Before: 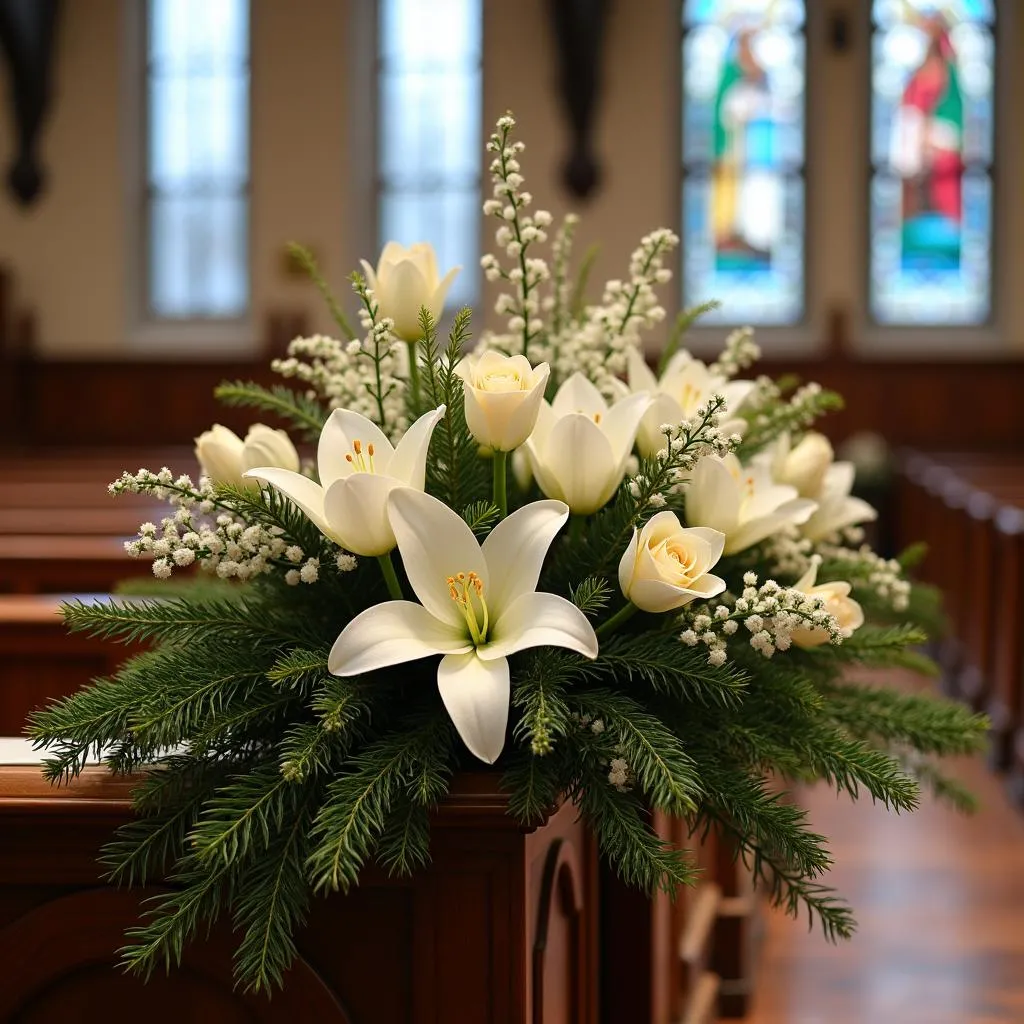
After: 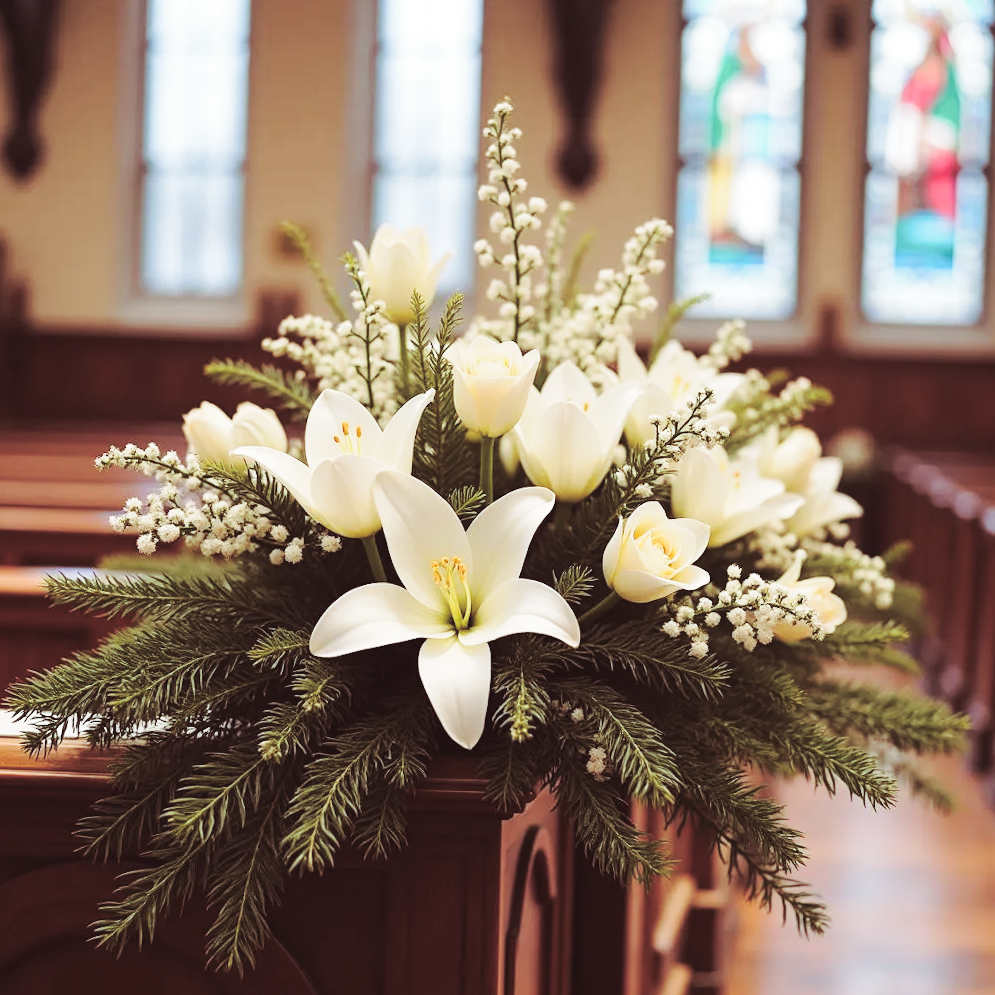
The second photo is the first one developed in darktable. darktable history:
split-toning: shadows › saturation 0.41, highlights › saturation 0, compress 33.55%
base curve: curves: ch0 [(0, 0.007) (0.028, 0.063) (0.121, 0.311) (0.46, 0.743) (0.859, 0.957) (1, 1)], preserve colors none
crop and rotate: angle -1.69°
